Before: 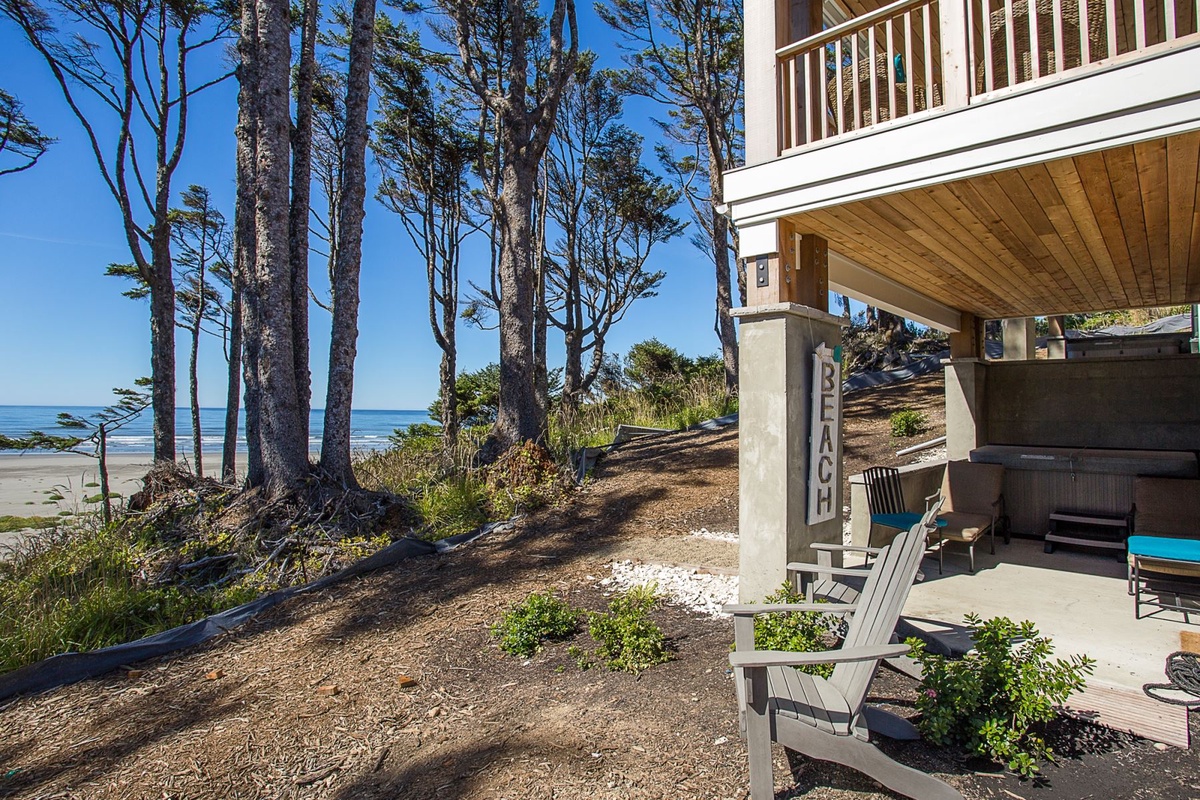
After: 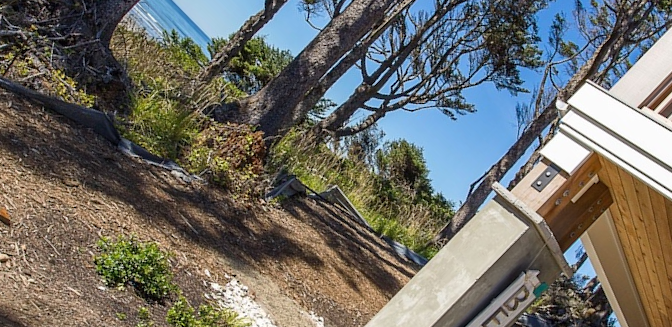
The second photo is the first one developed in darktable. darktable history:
crop and rotate: angle -44.99°, top 16.024%, right 0.88%, bottom 11.615%
